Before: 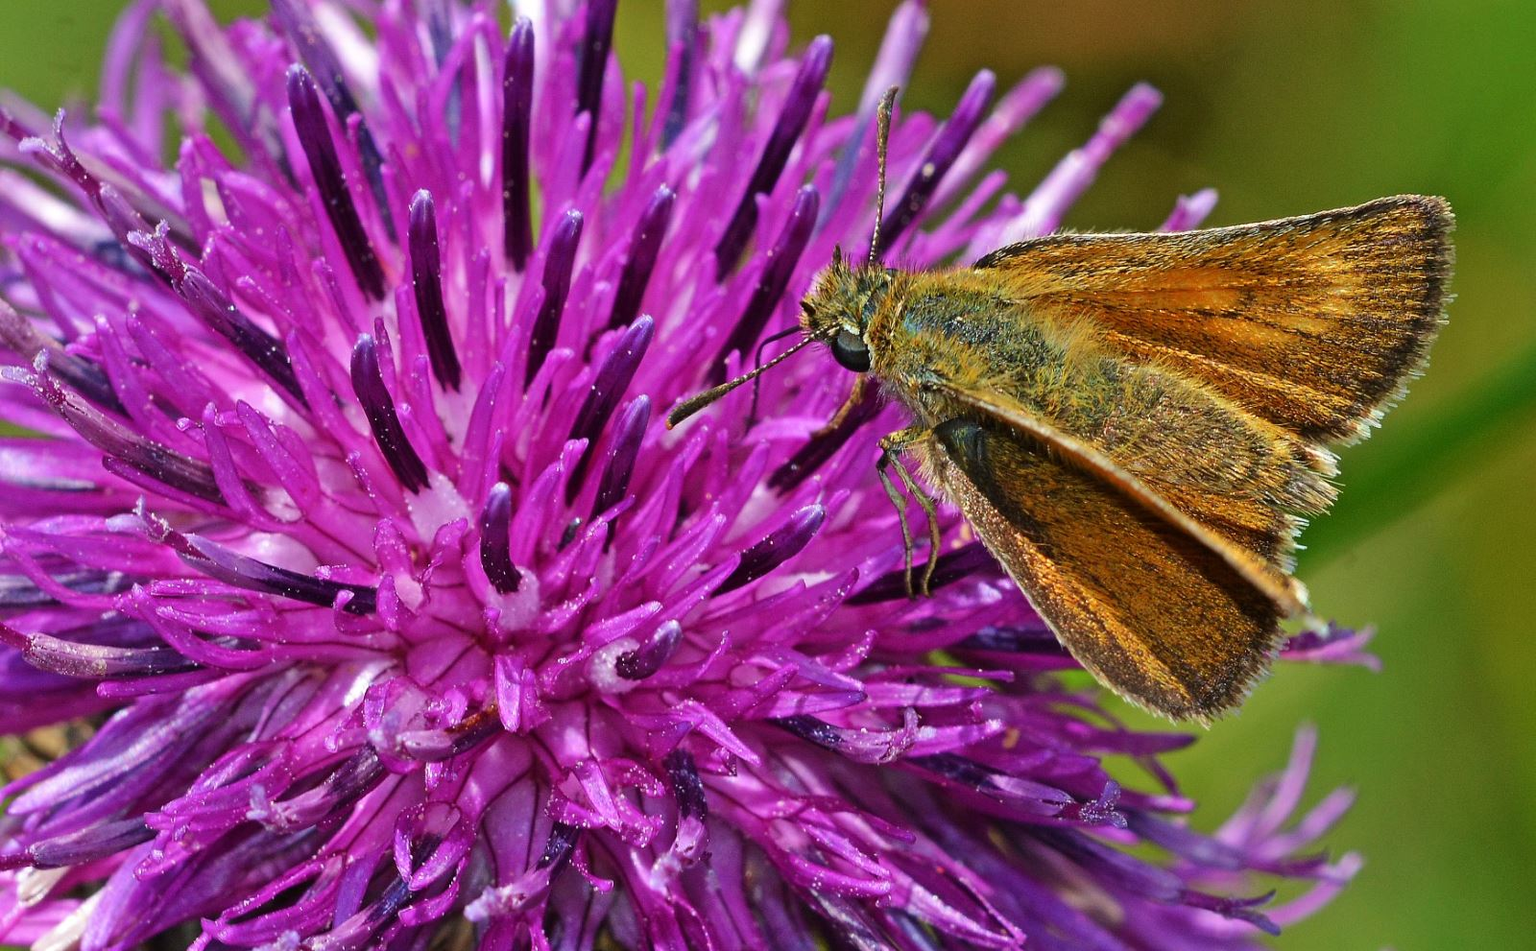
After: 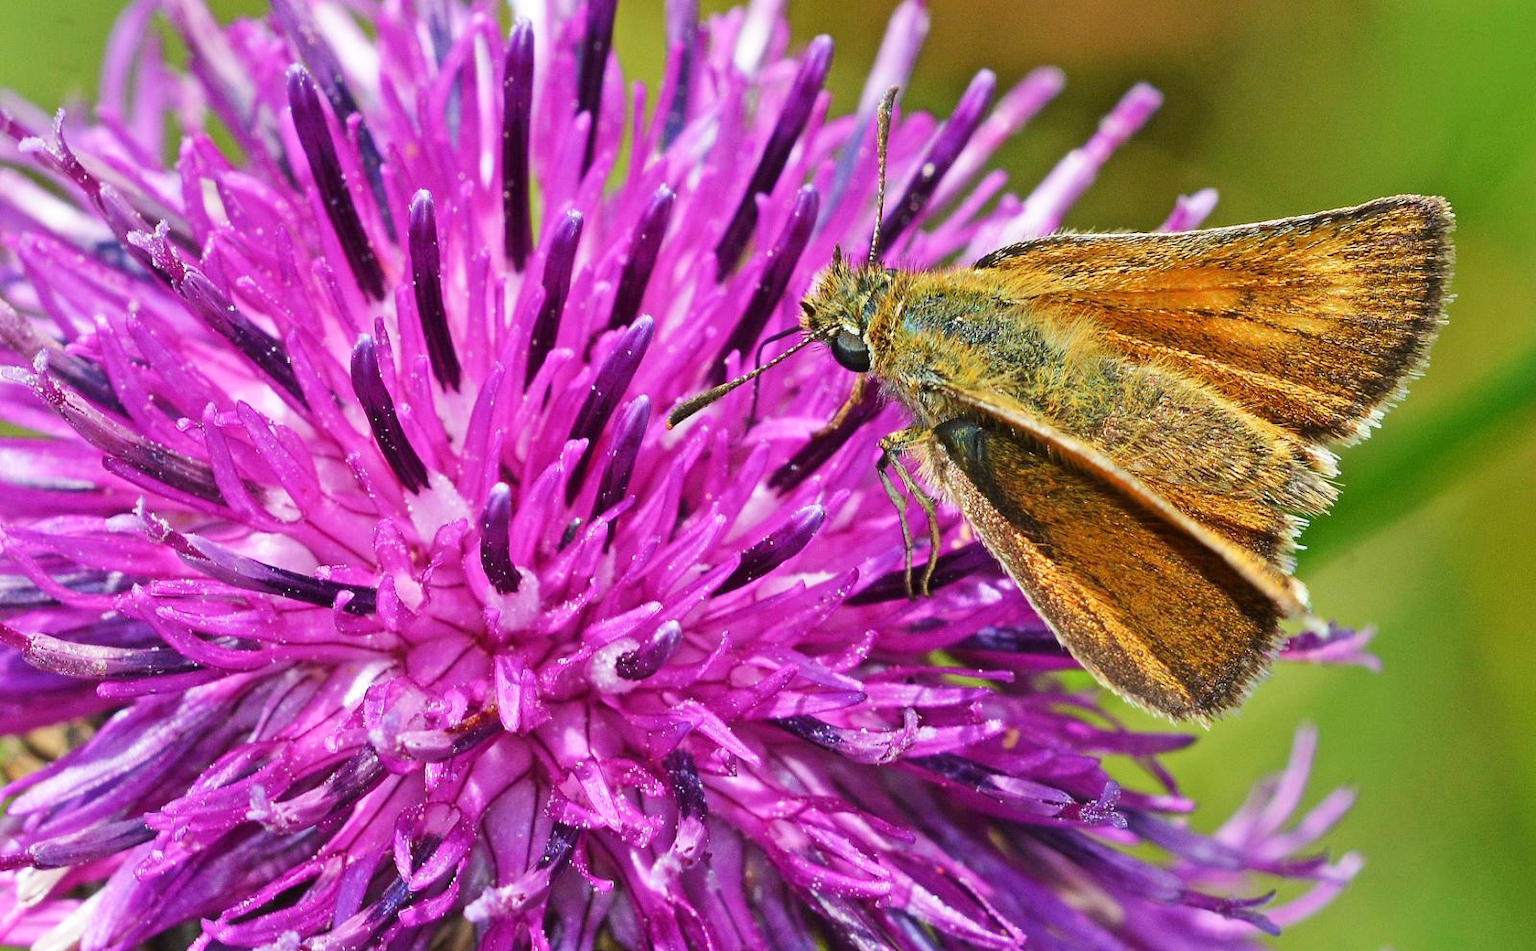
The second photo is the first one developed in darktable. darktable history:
base curve: curves: ch0 [(0, 0) (0.204, 0.334) (0.55, 0.733) (1, 1)], preserve colors none
